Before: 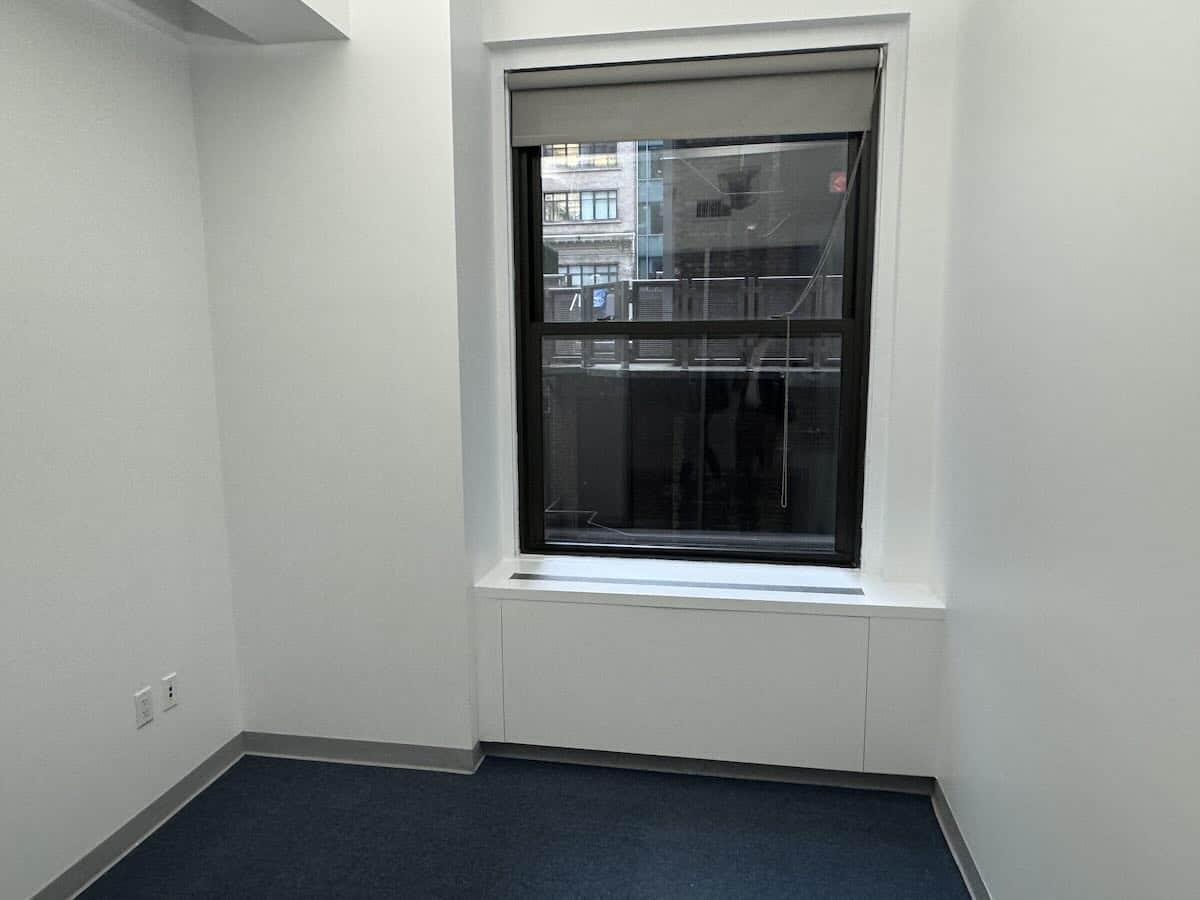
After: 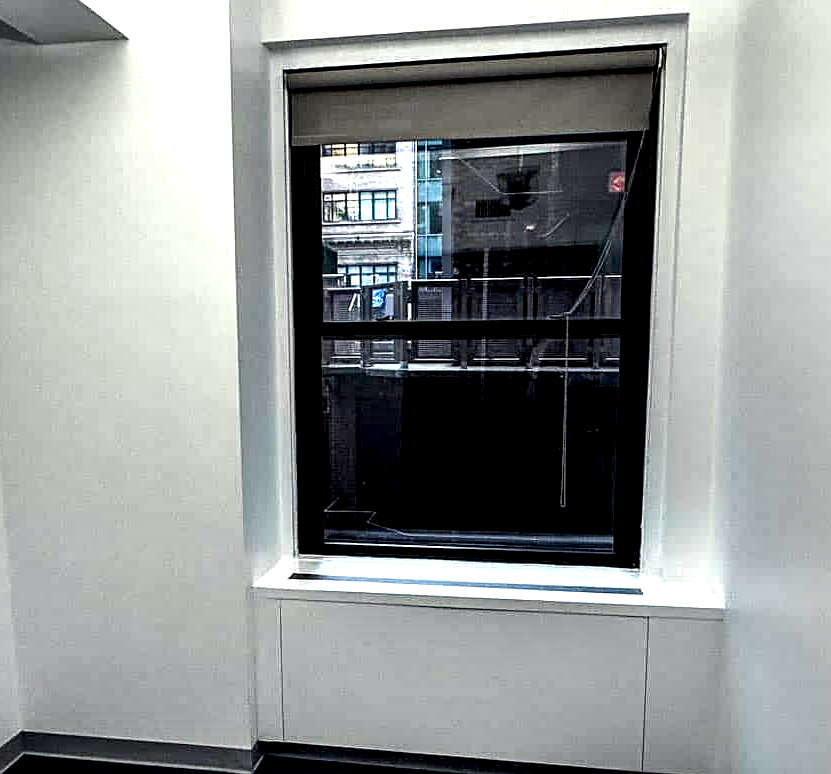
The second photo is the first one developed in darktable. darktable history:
exposure: exposure 0.3 EV, compensate highlight preservation false
sharpen: on, module defaults
local contrast: shadows 185%, detail 225%
color balance rgb: linear chroma grading › global chroma 15%, perceptual saturation grading › global saturation 30%
contrast brightness saturation: contrast 0.01, saturation -0.05
crop: left 18.479%, right 12.2%, bottom 13.971%
color balance: gamma [0.9, 0.988, 0.975, 1.025], gain [1.05, 1, 1, 1]
